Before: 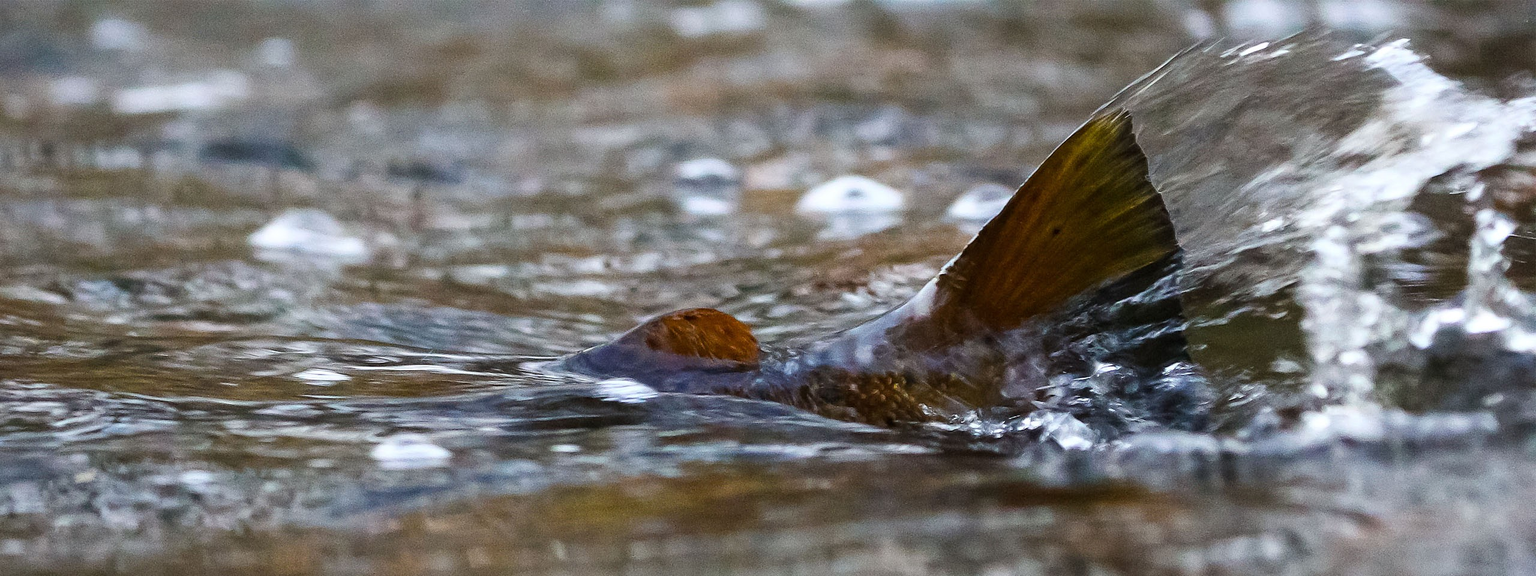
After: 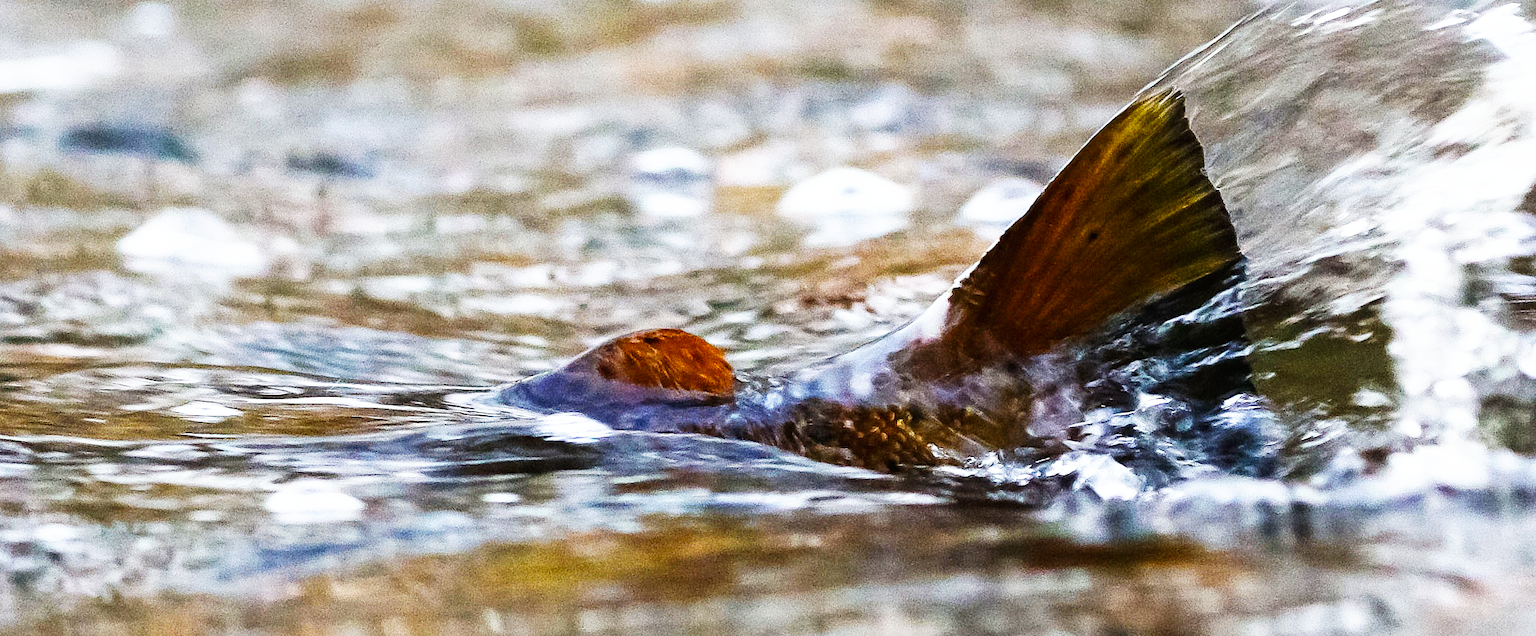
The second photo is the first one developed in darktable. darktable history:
crop: left 9.807%, top 6.259%, right 7.334%, bottom 2.177%
base curve: curves: ch0 [(0, 0) (0.007, 0.004) (0.027, 0.03) (0.046, 0.07) (0.207, 0.54) (0.442, 0.872) (0.673, 0.972) (1, 1)], preserve colors none
